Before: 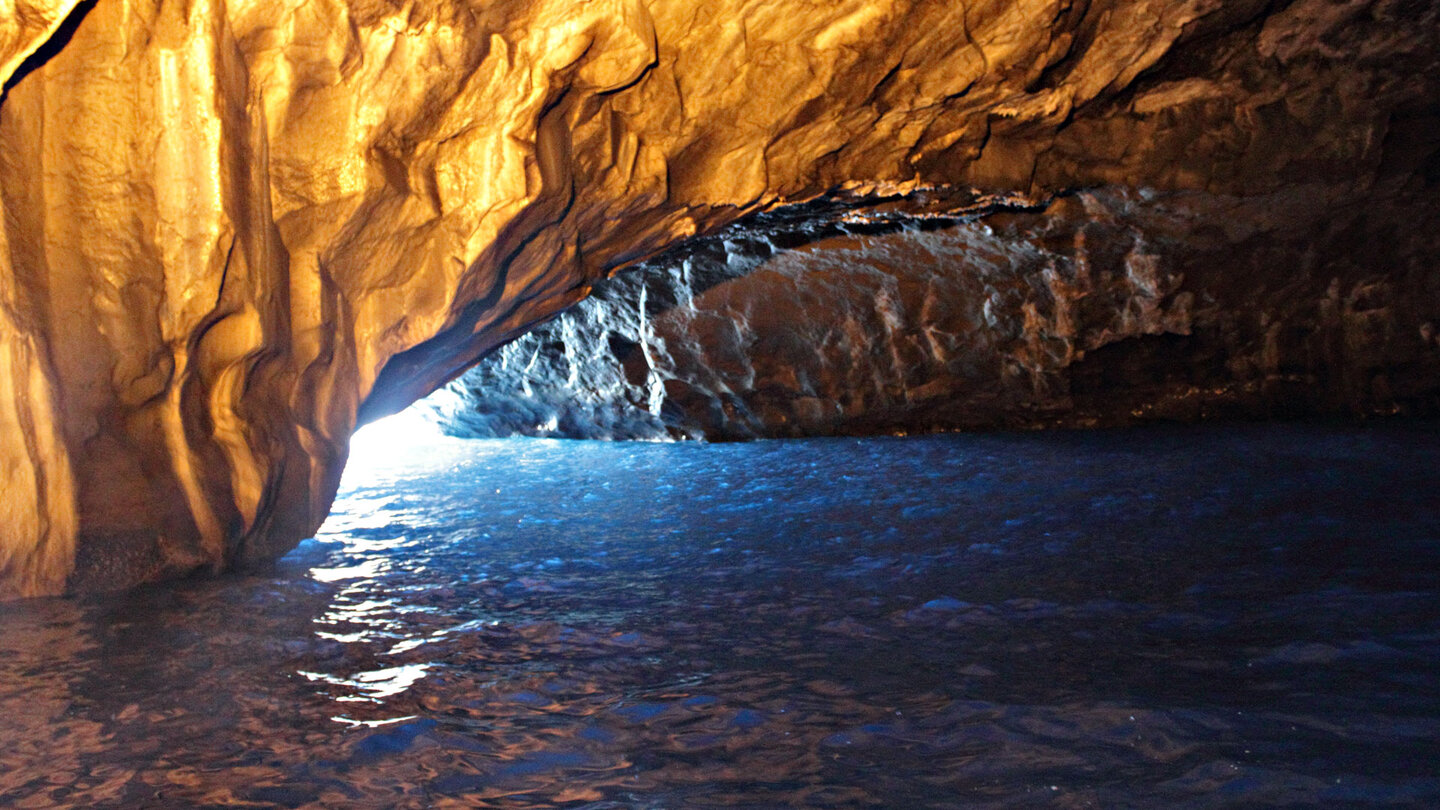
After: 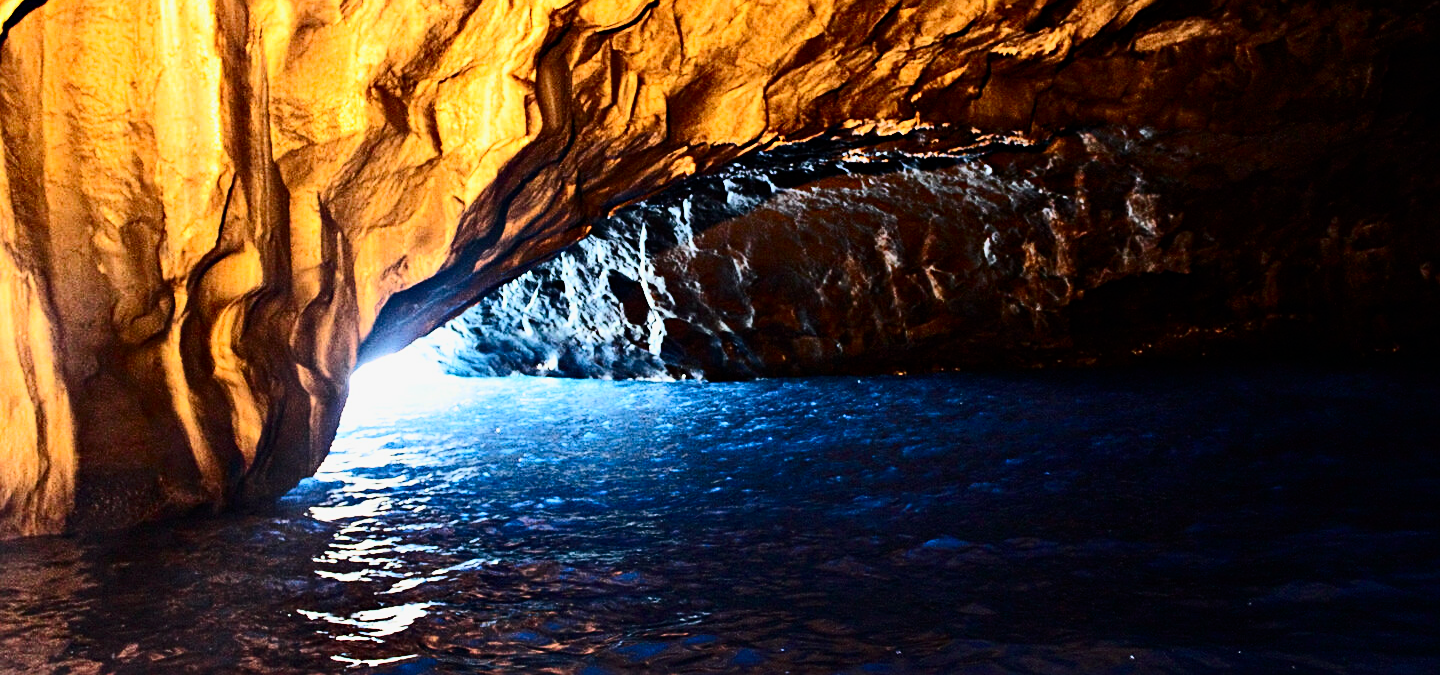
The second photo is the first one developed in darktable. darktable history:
contrast brightness saturation: contrast 0.4, brightness 0.05, saturation 0.25
crop: top 7.625%, bottom 8.027%
filmic rgb: black relative exposure -7.5 EV, white relative exposure 5 EV, hardness 3.31, contrast 1.3, contrast in shadows safe
sharpen: on, module defaults
